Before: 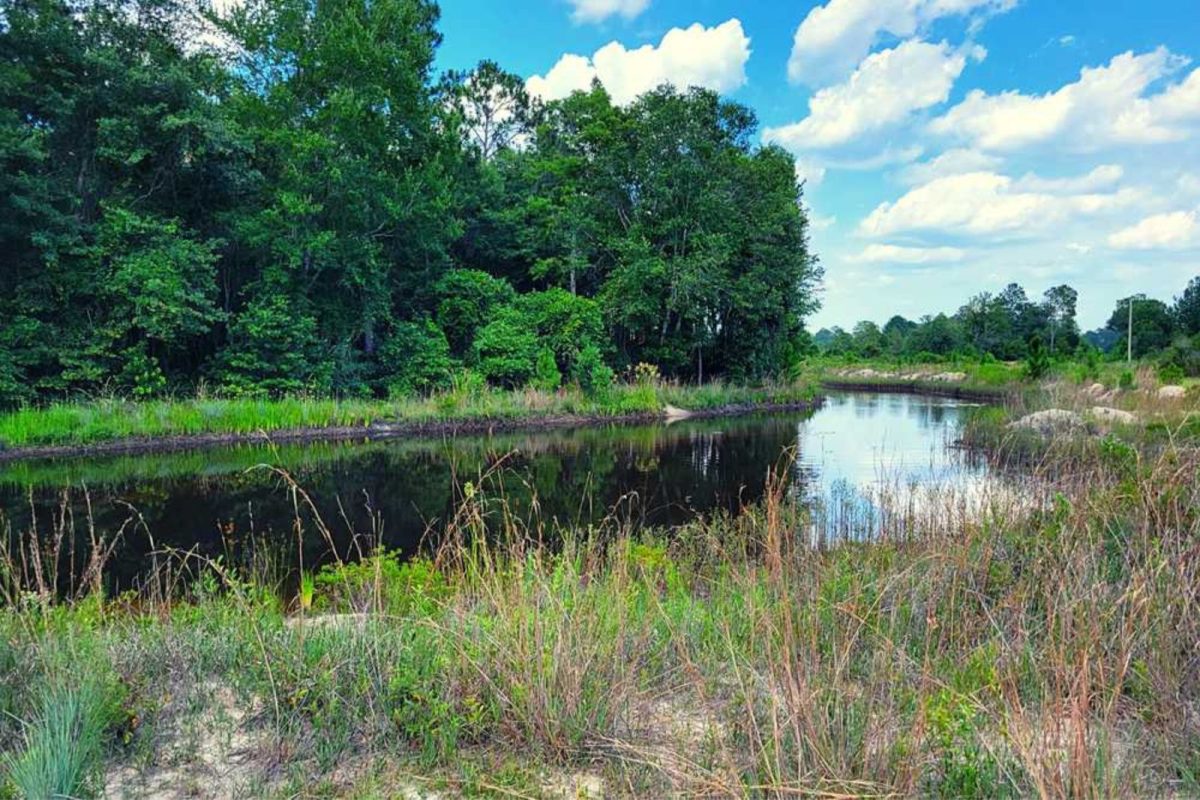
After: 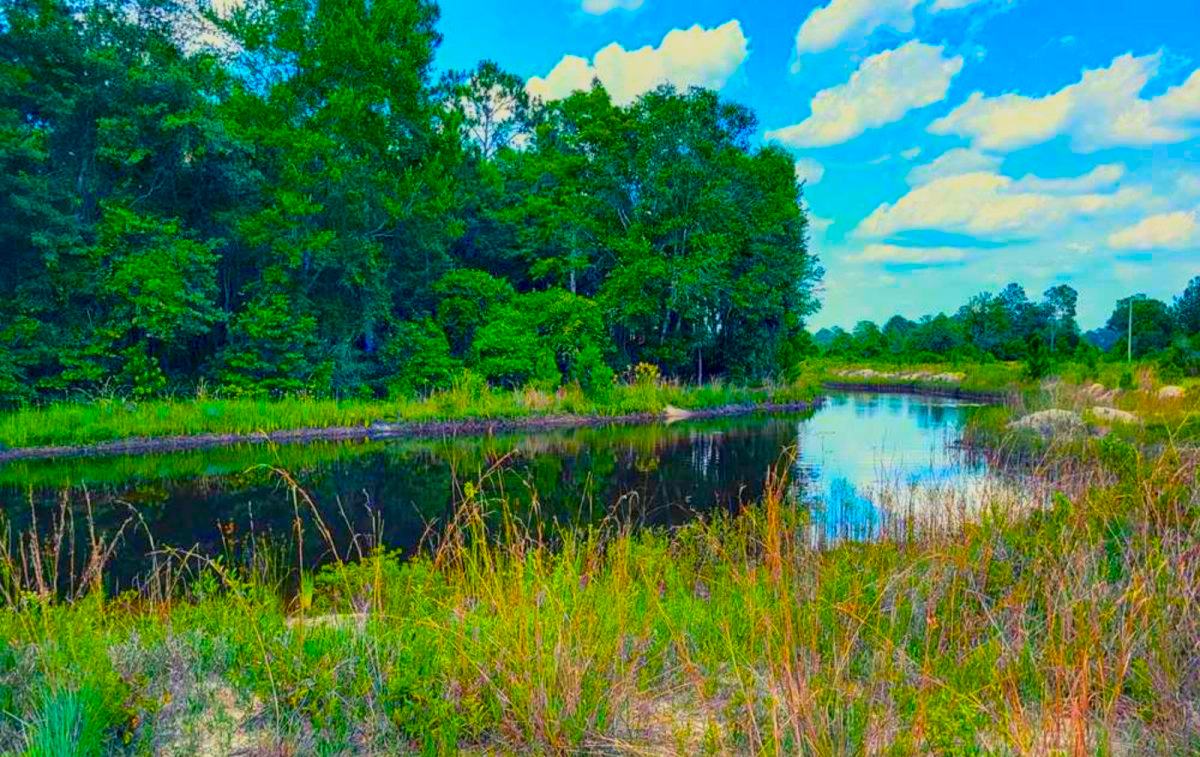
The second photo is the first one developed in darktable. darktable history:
color balance rgb: shadows lift › chroma 2.022%, shadows lift › hue 222.53°, power › hue 72.13°, linear chroma grading › shadows 17.454%, linear chroma grading › highlights 60.51%, linear chroma grading › global chroma 49.359%, perceptual saturation grading › global saturation 30.846%, hue shift -1.31°, contrast -20.712%
local contrast: on, module defaults
crop and rotate: top 0.012%, bottom 5.284%
